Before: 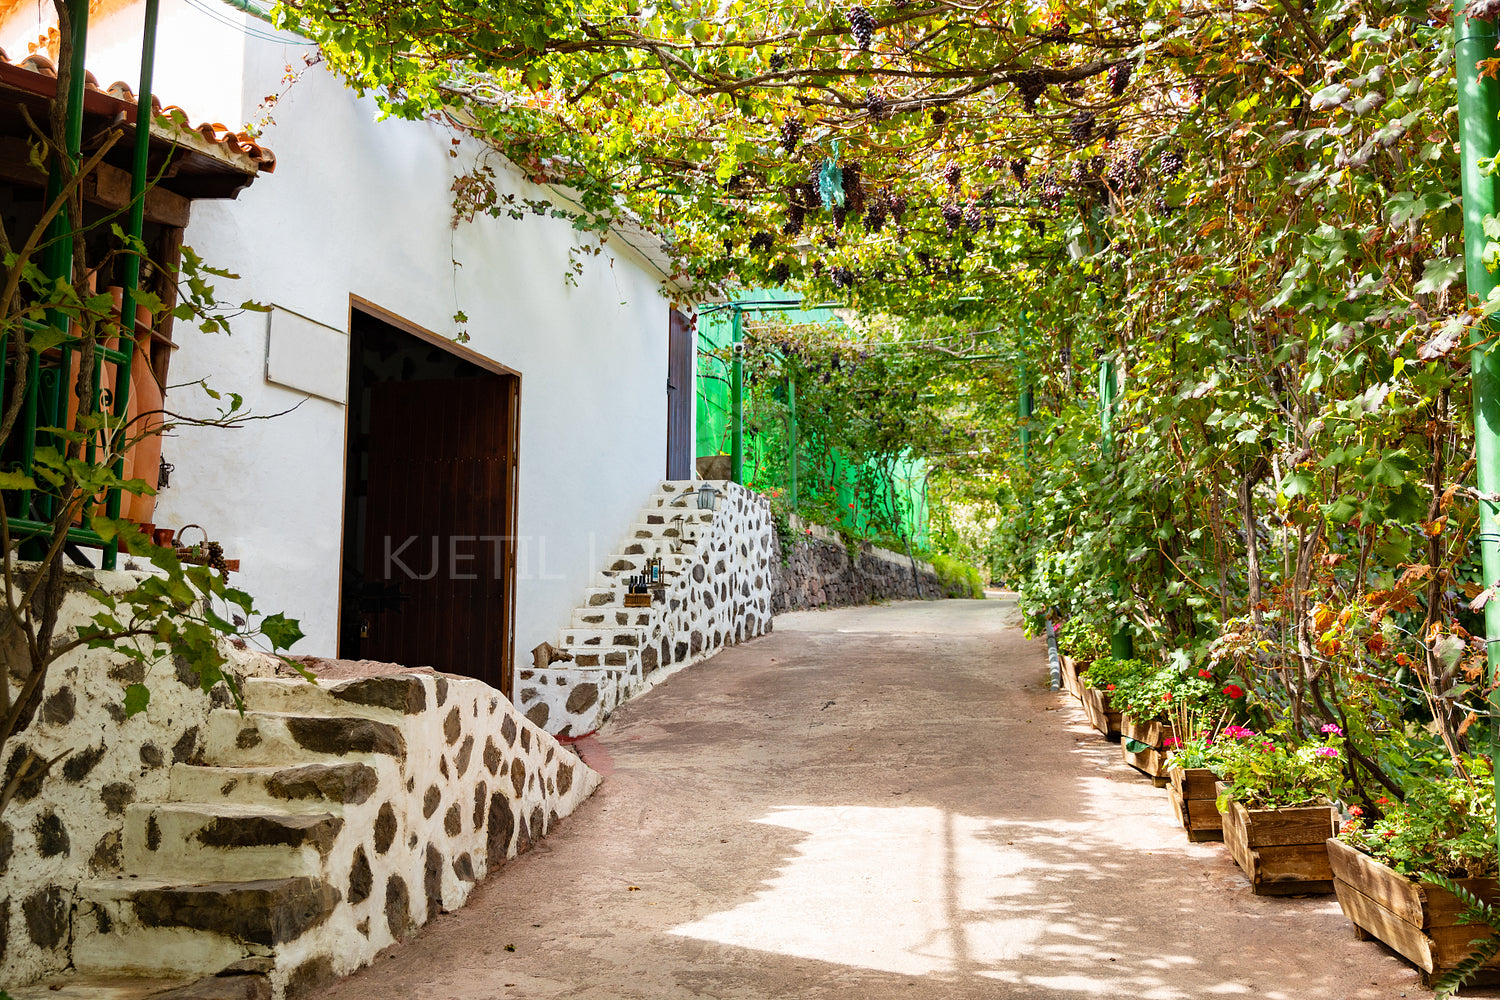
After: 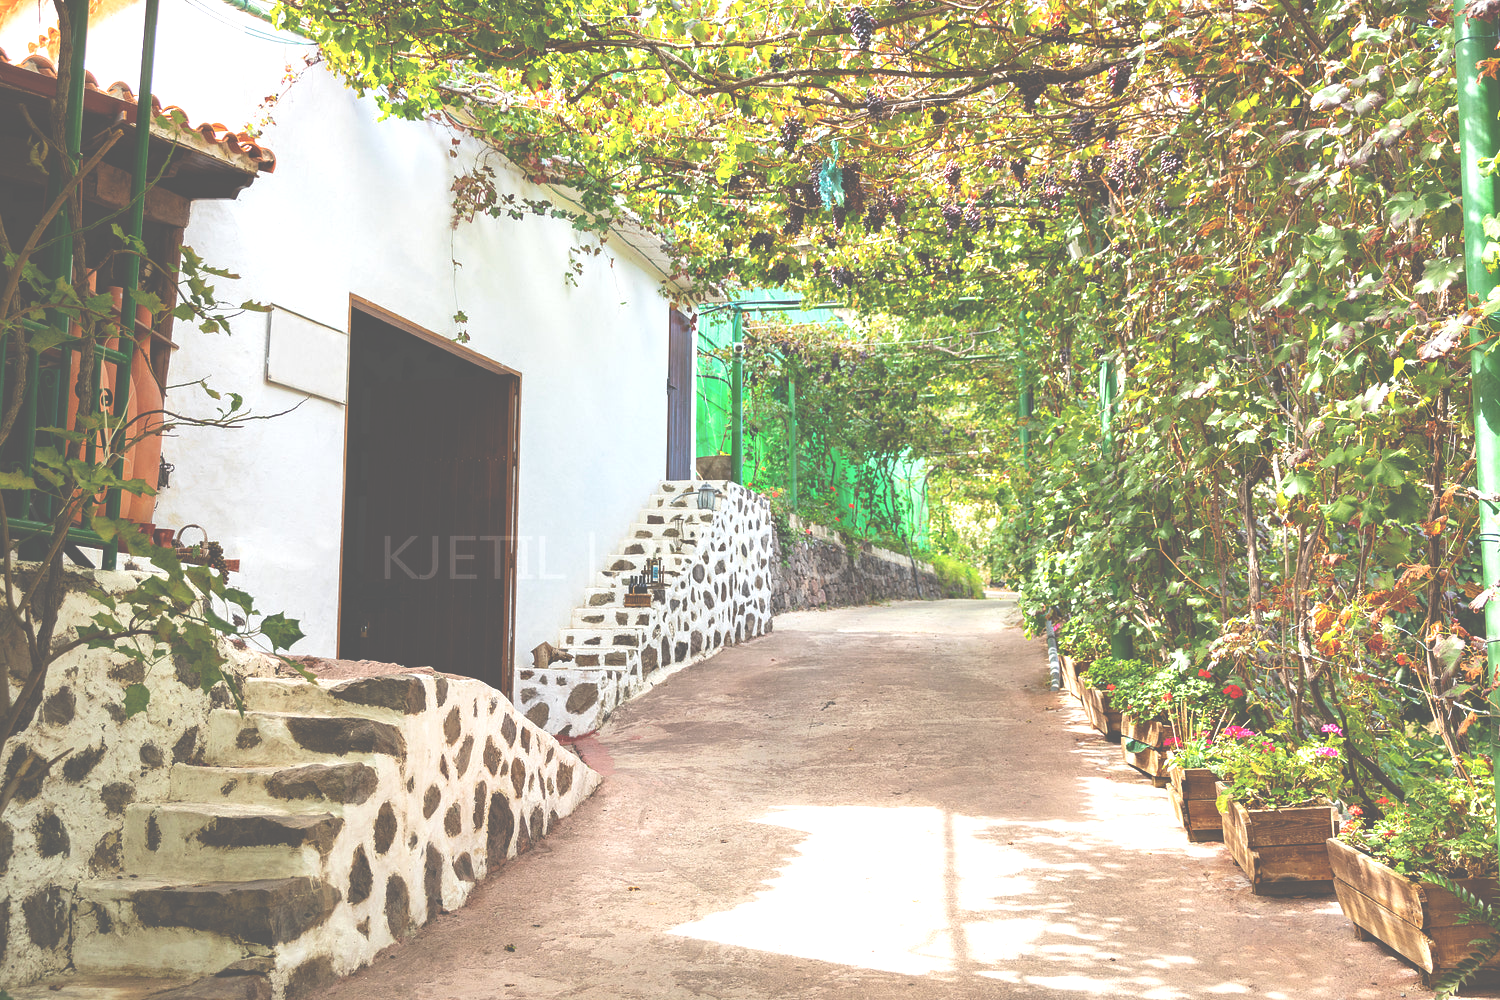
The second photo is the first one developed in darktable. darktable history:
exposure: black level correction -0.071, exposure 0.503 EV, compensate highlight preservation false
